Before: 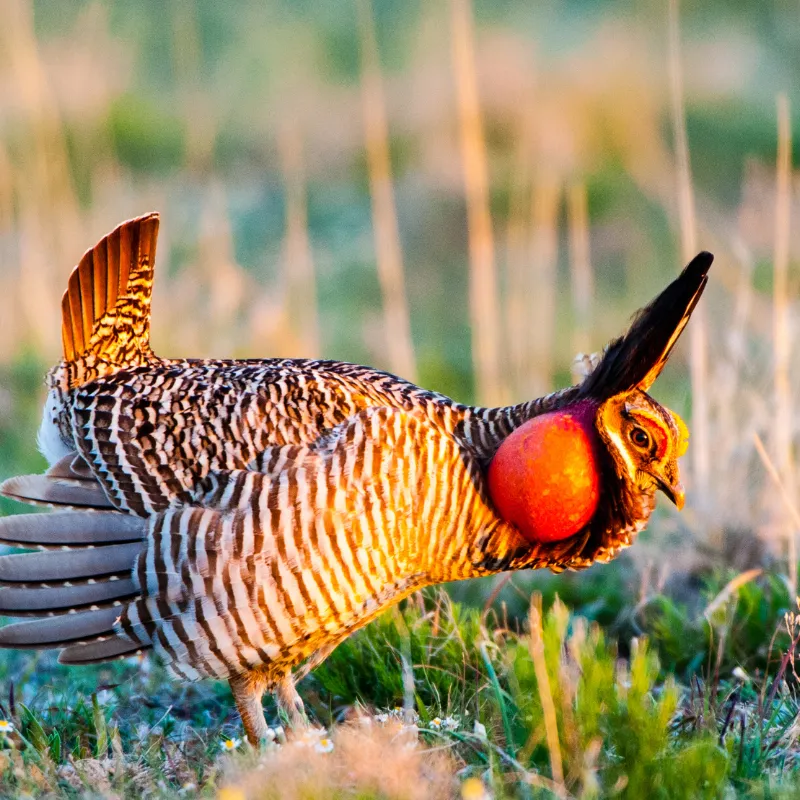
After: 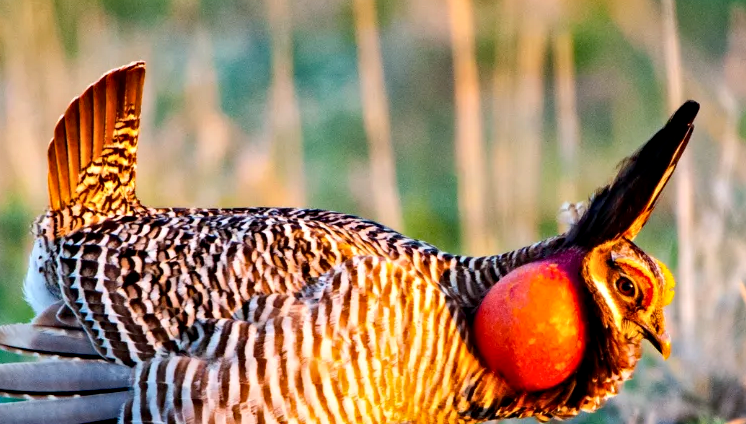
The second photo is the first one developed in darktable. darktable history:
crop: left 1.796%, top 18.928%, right 4.909%, bottom 28.029%
haze removal: adaptive false
contrast equalizer: octaves 7, y [[0.513, 0.565, 0.608, 0.562, 0.512, 0.5], [0.5 ×6], [0.5, 0.5, 0.5, 0.528, 0.598, 0.658], [0 ×6], [0 ×6]], mix 0.608
